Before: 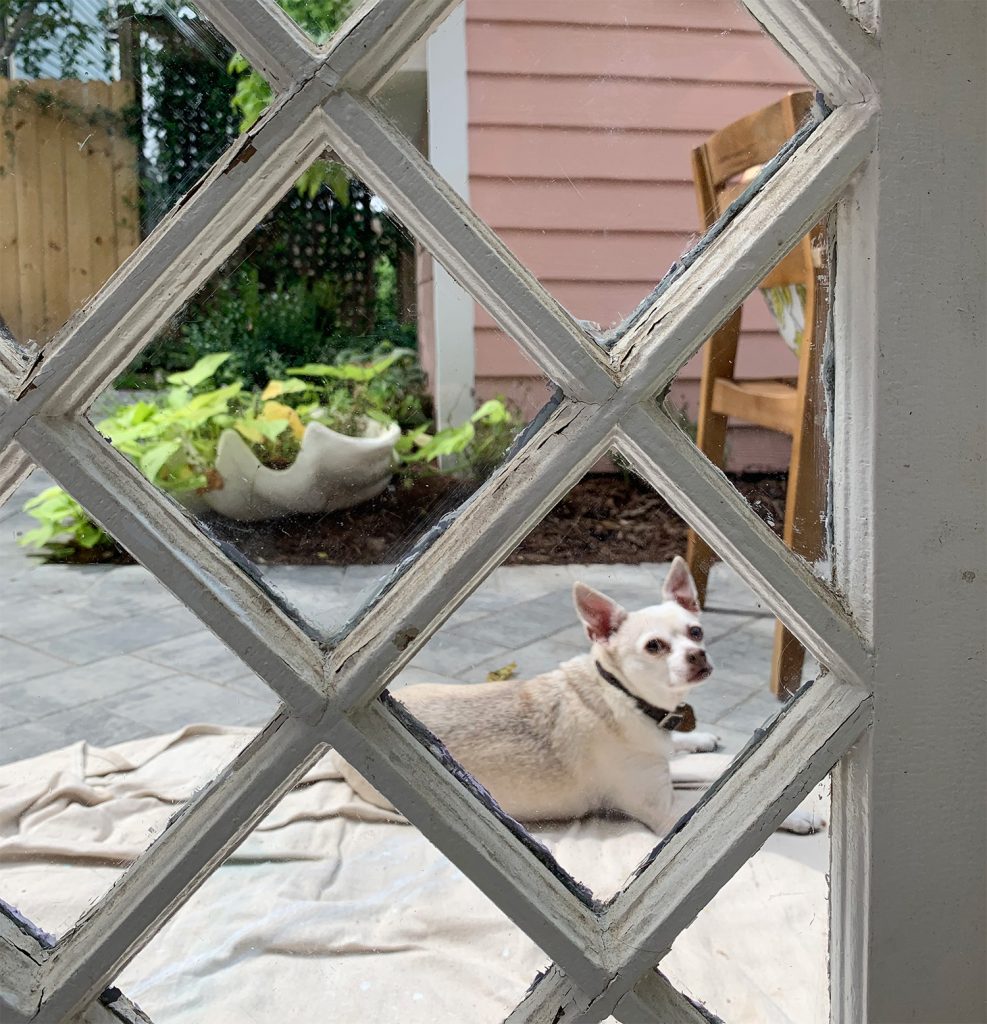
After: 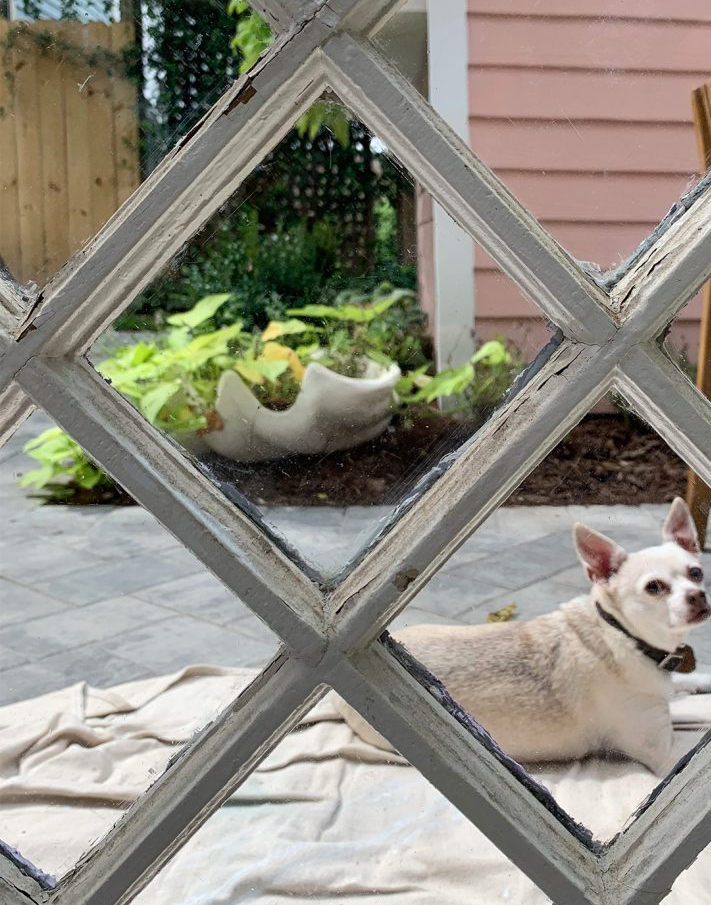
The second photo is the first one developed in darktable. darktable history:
crop: top 5.793%, right 27.909%, bottom 5.774%
shadows and highlights: shadows 36.94, highlights -26.96, soften with gaussian
